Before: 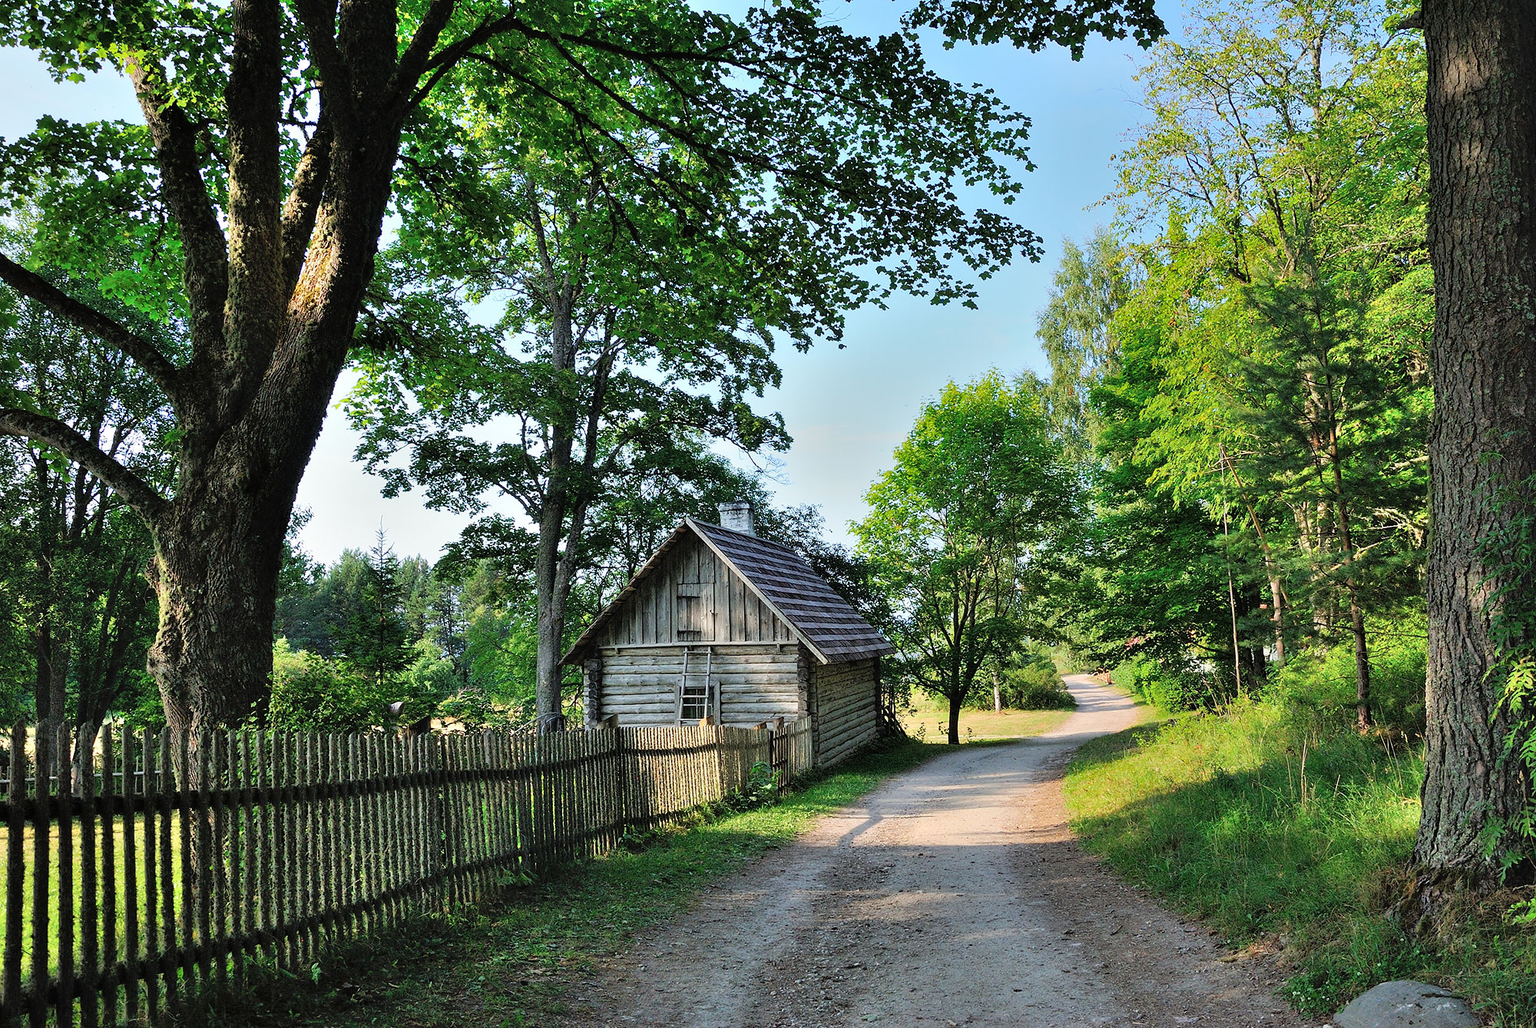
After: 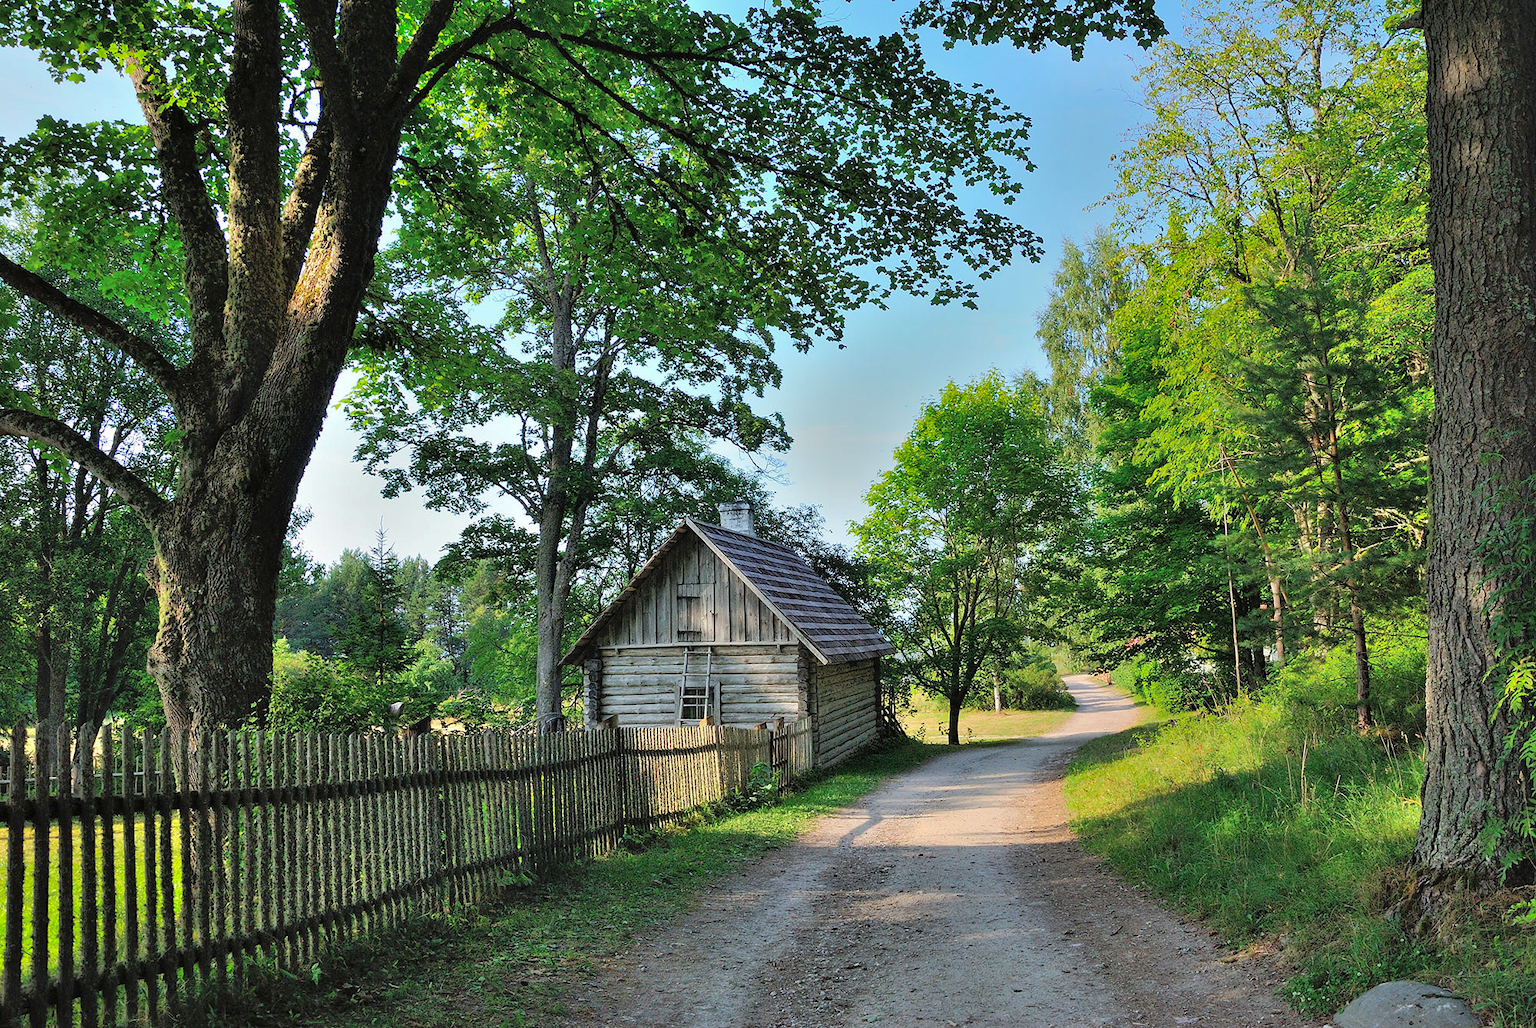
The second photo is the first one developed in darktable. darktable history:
shadows and highlights: highlights color adjustment 89.28%
